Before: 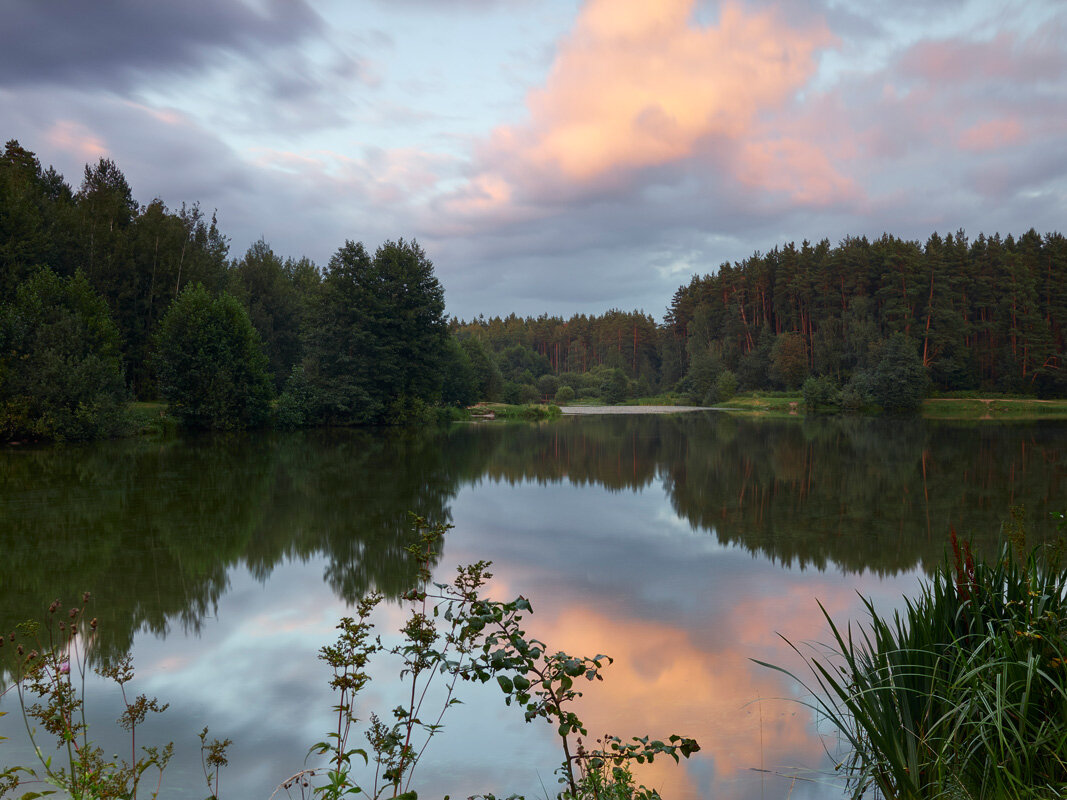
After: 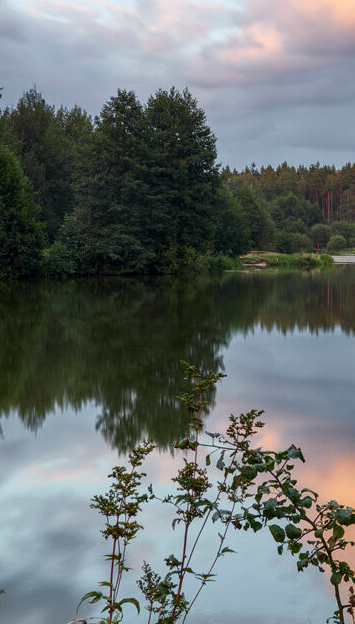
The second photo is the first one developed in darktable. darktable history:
crop and rotate: left 21.457%, top 18.97%, right 45.247%, bottom 2.974%
local contrast: on, module defaults
